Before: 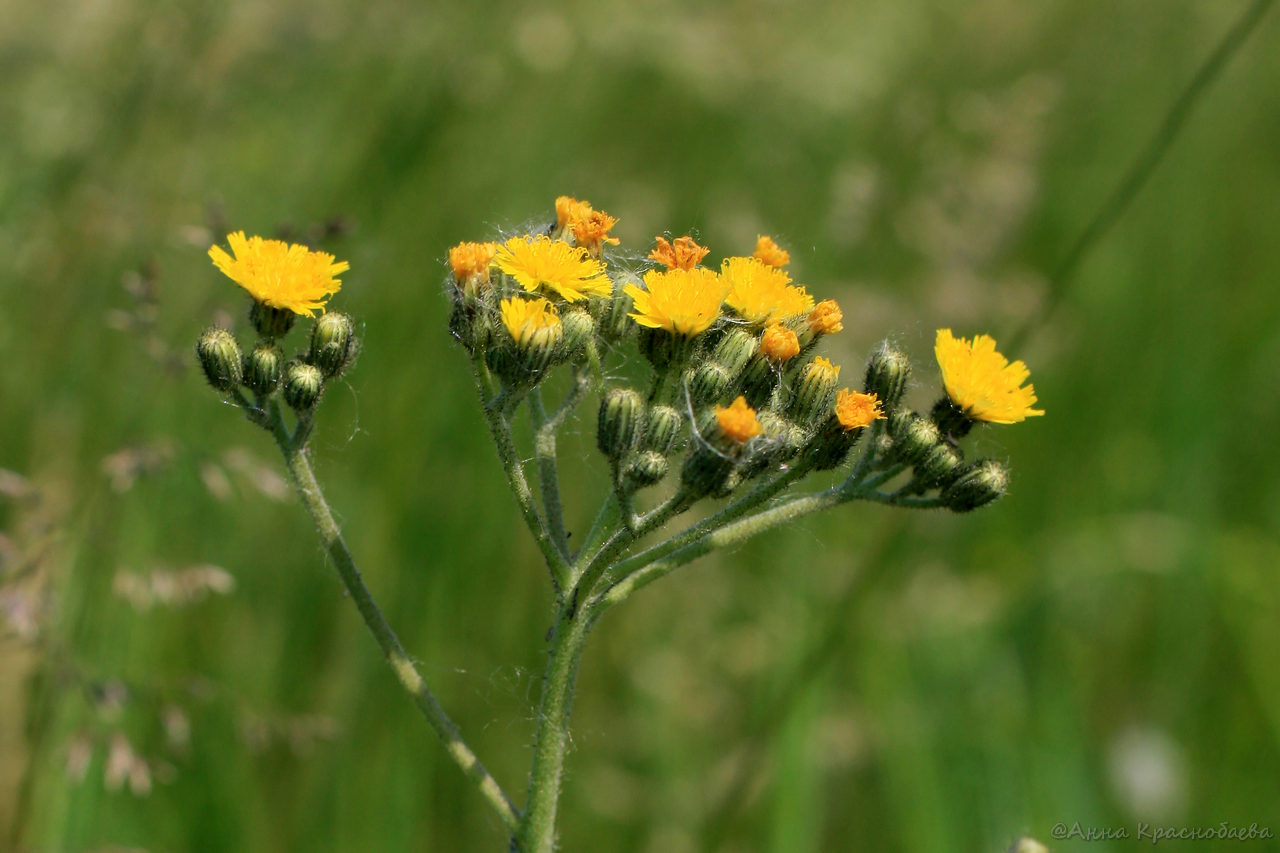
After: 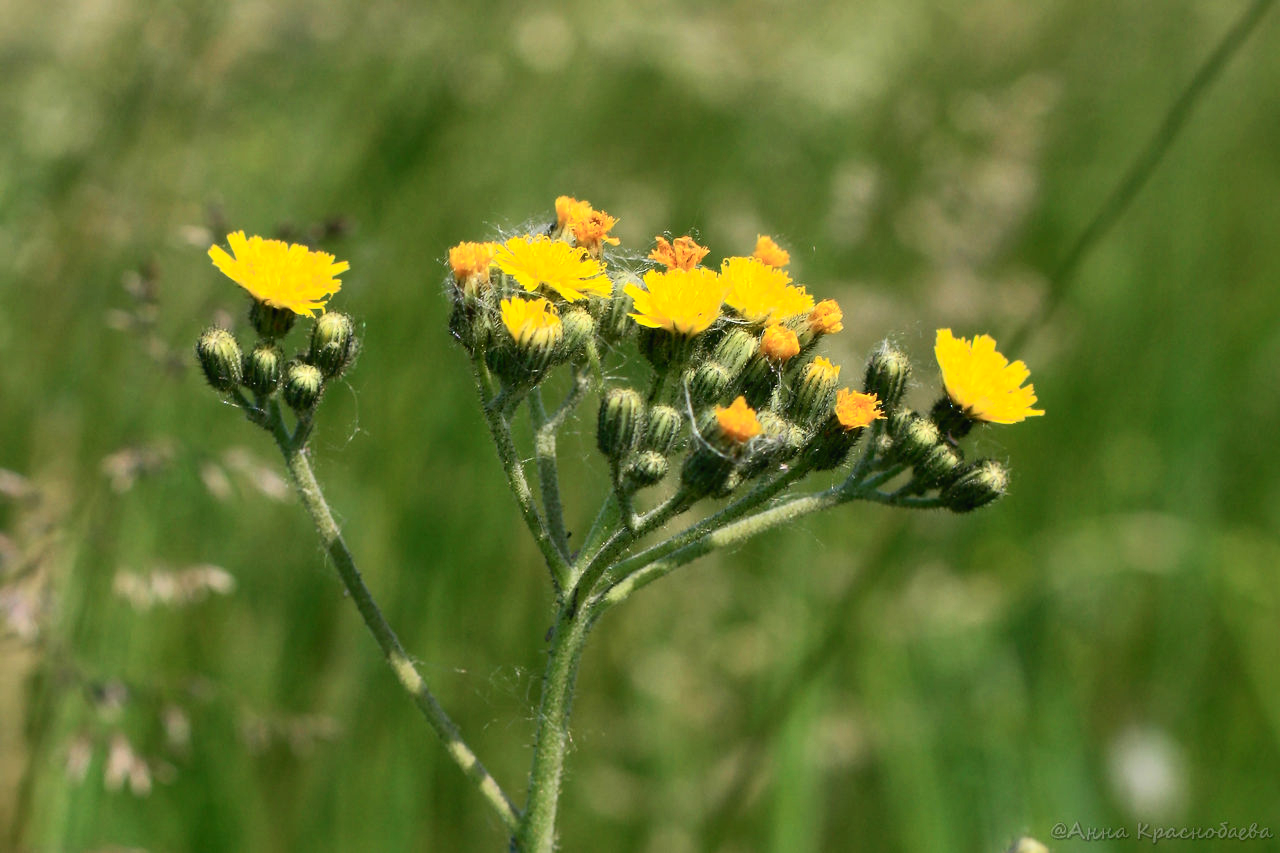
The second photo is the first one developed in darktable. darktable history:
shadows and highlights: on, module defaults
tone curve: curves: ch0 [(0, 0.013) (0.198, 0.175) (0.512, 0.582) (0.625, 0.754) (0.81, 0.934) (1, 1)], color space Lab, independent channels, preserve colors none
